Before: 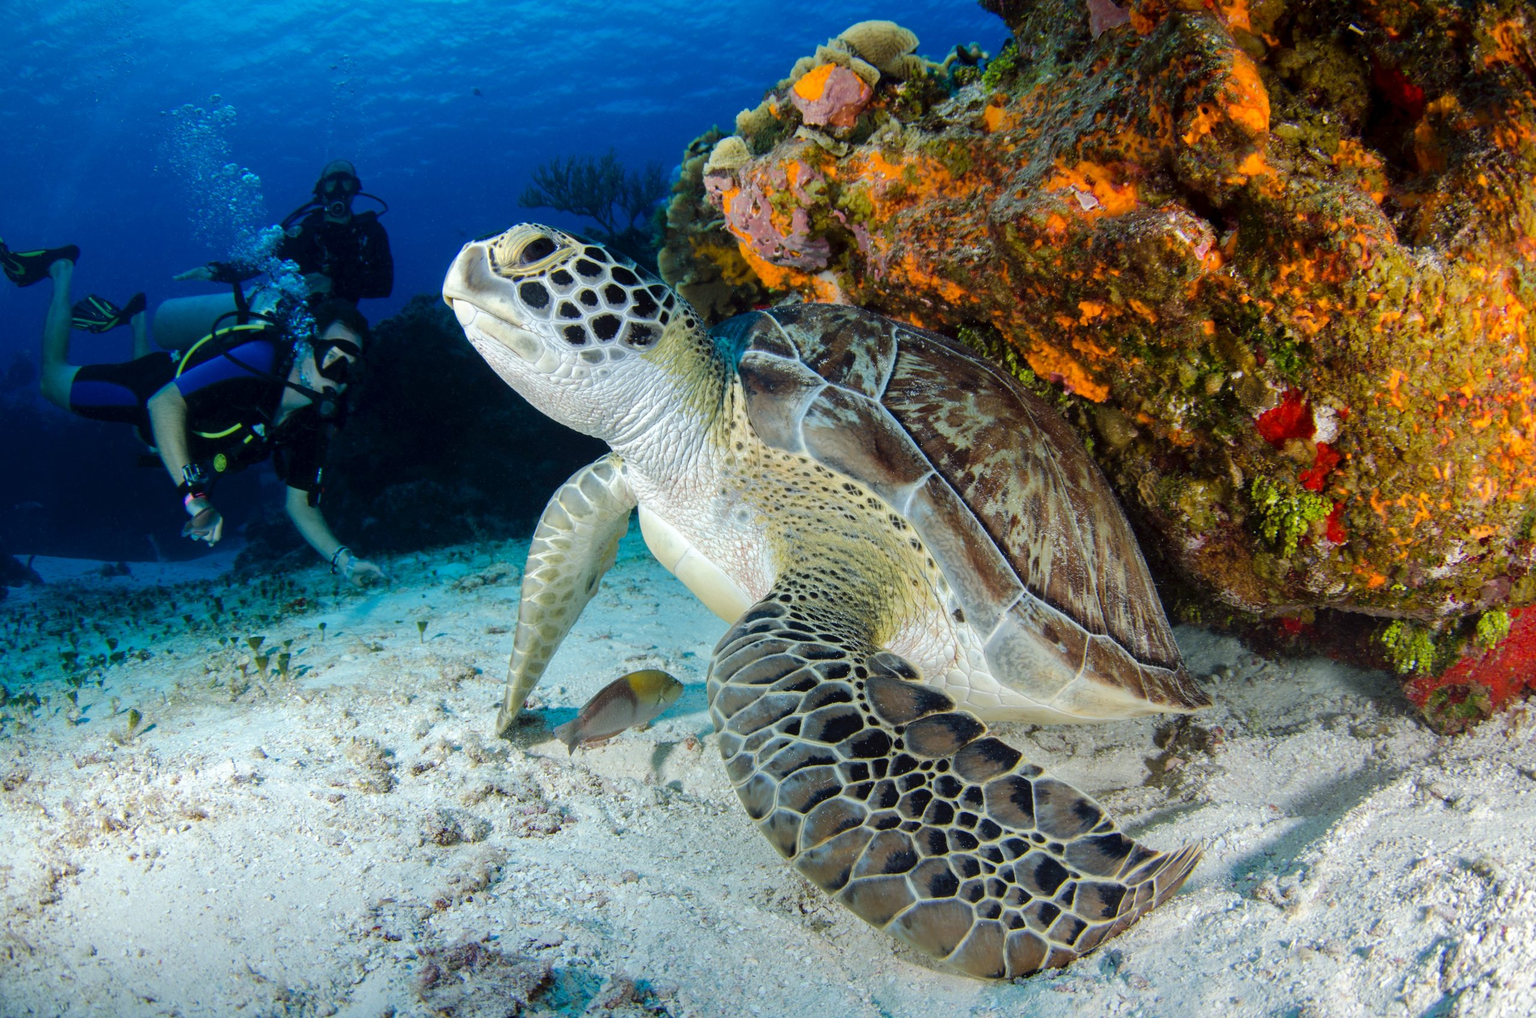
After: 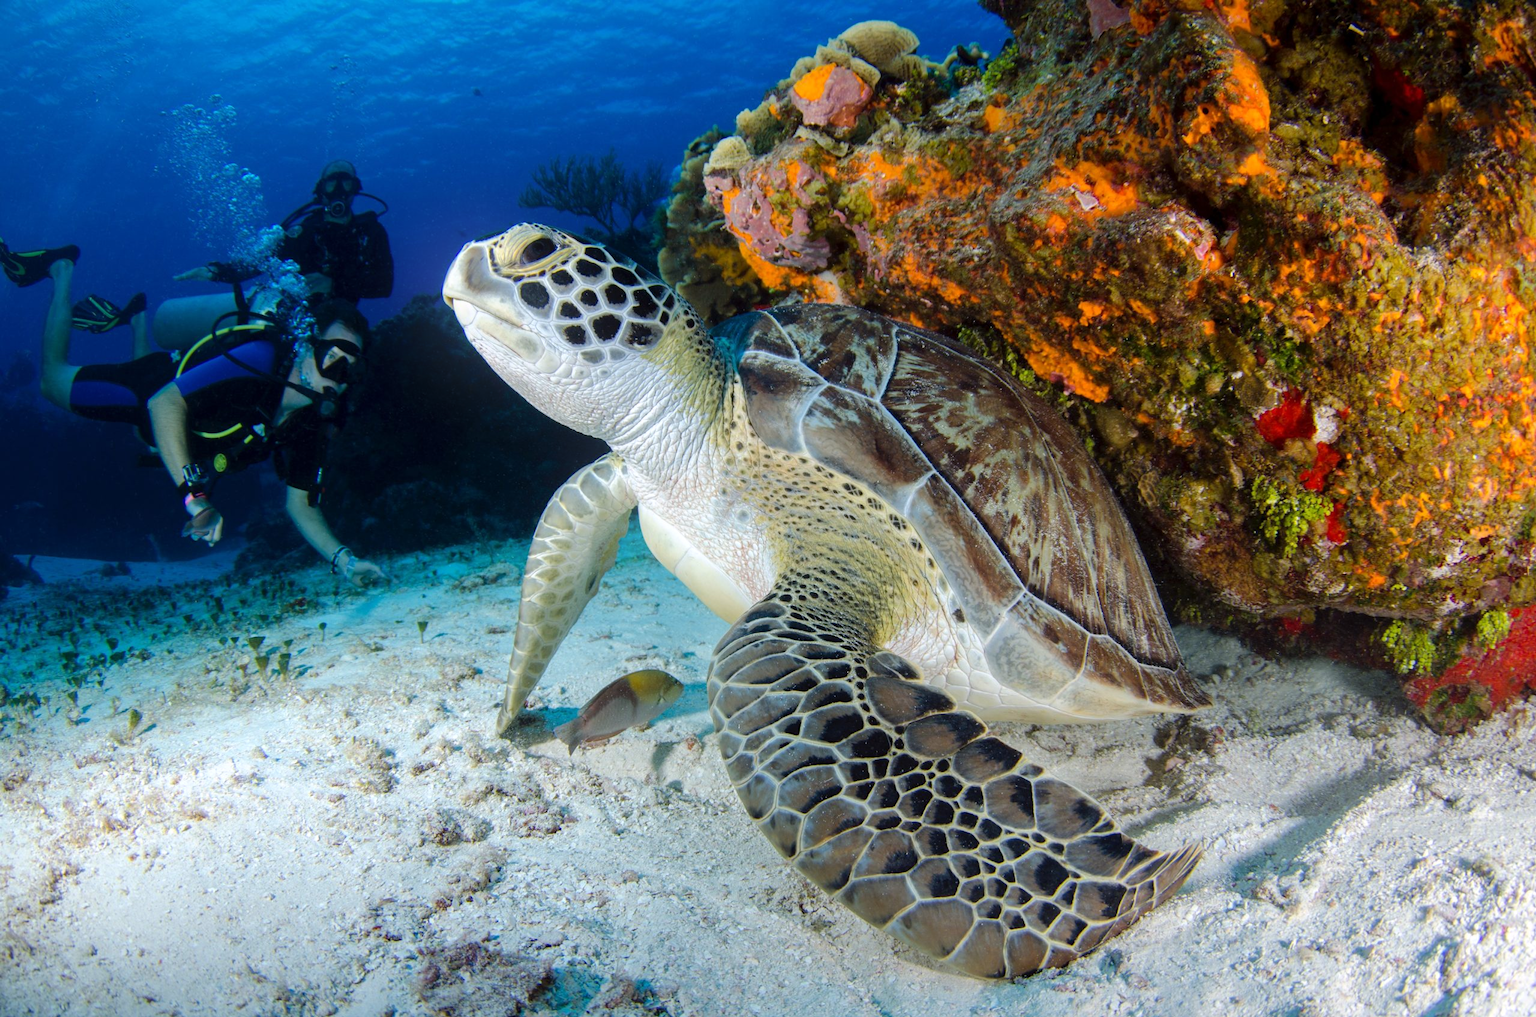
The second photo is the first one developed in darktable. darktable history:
white balance: red 1.009, blue 1.027
bloom: size 15%, threshold 97%, strength 7%
